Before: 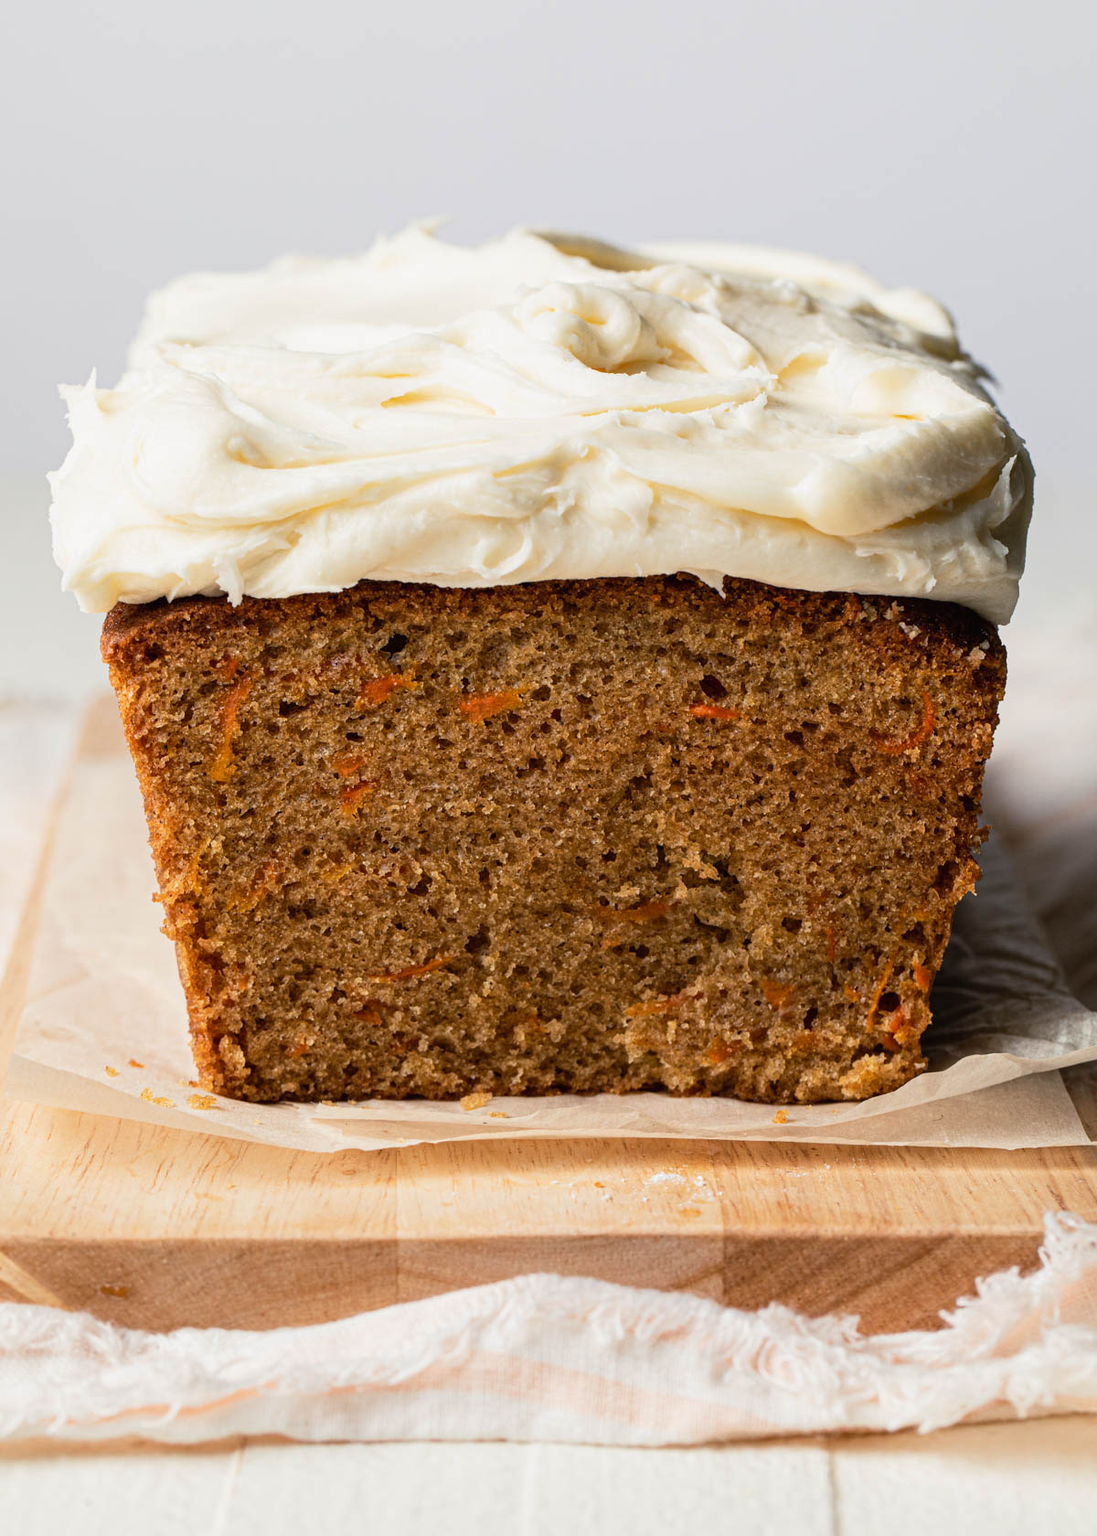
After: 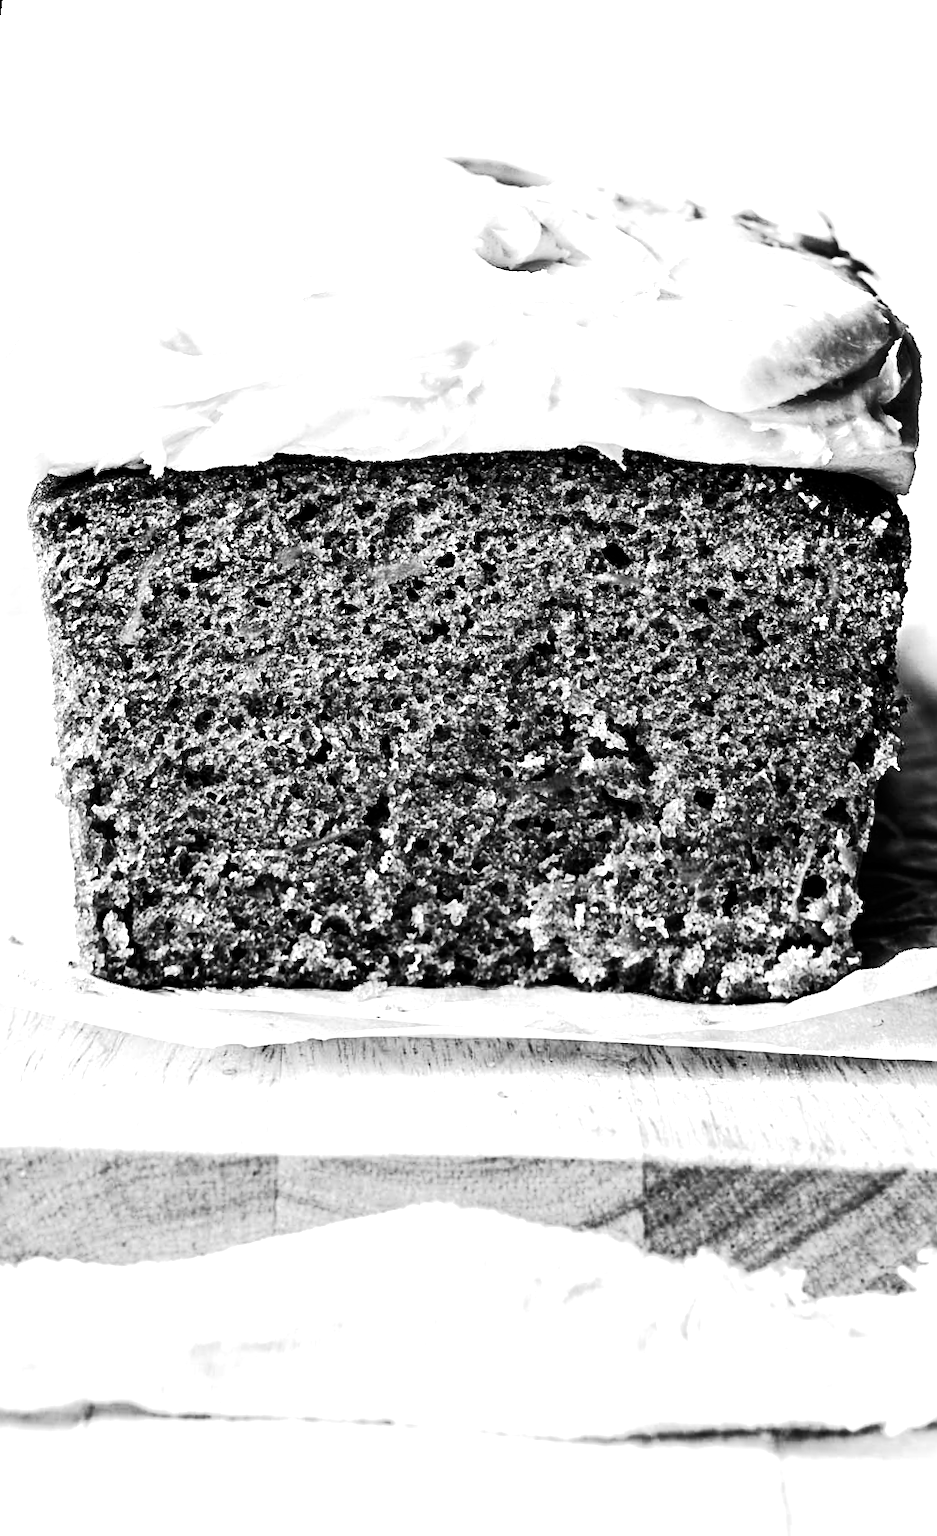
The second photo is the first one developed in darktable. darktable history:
sharpen: on, module defaults
exposure: exposure 1 EV, compensate highlight preservation false
rotate and perspective: rotation 0.72°, lens shift (vertical) -0.352, lens shift (horizontal) -0.051, crop left 0.152, crop right 0.859, crop top 0.019, crop bottom 0.964
monochrome: on, module defaults
tone curve: curves: ch0 [(0, 0) (0.003, 0.005) (0.011, 0.006) (0.025, 0.004) (0.044, 0.004) (0.069, 0.007) (0.1, 0.014) (0.136, 0.018) (0.177, 0.034) (0.224, 0.065) (0.277, 0.089) (0.335, 0.143) (0.399, 0.219) (0.468, 0.327) (0.543, 0.455) (0.623, 0.63) (0.709, 0.786) (0.801, 0.87) (0.898, 0.922) (1, 1)], preserve colors none
contrast equalizer: y [[0.511, 0.558, 0.631, 0.632, 0.559, 0.512], [0.5 ×6], [0.507, 0.559, 0.627, 0.644, 0.647, 0.647], [0 ×6], [0 ×6]]
